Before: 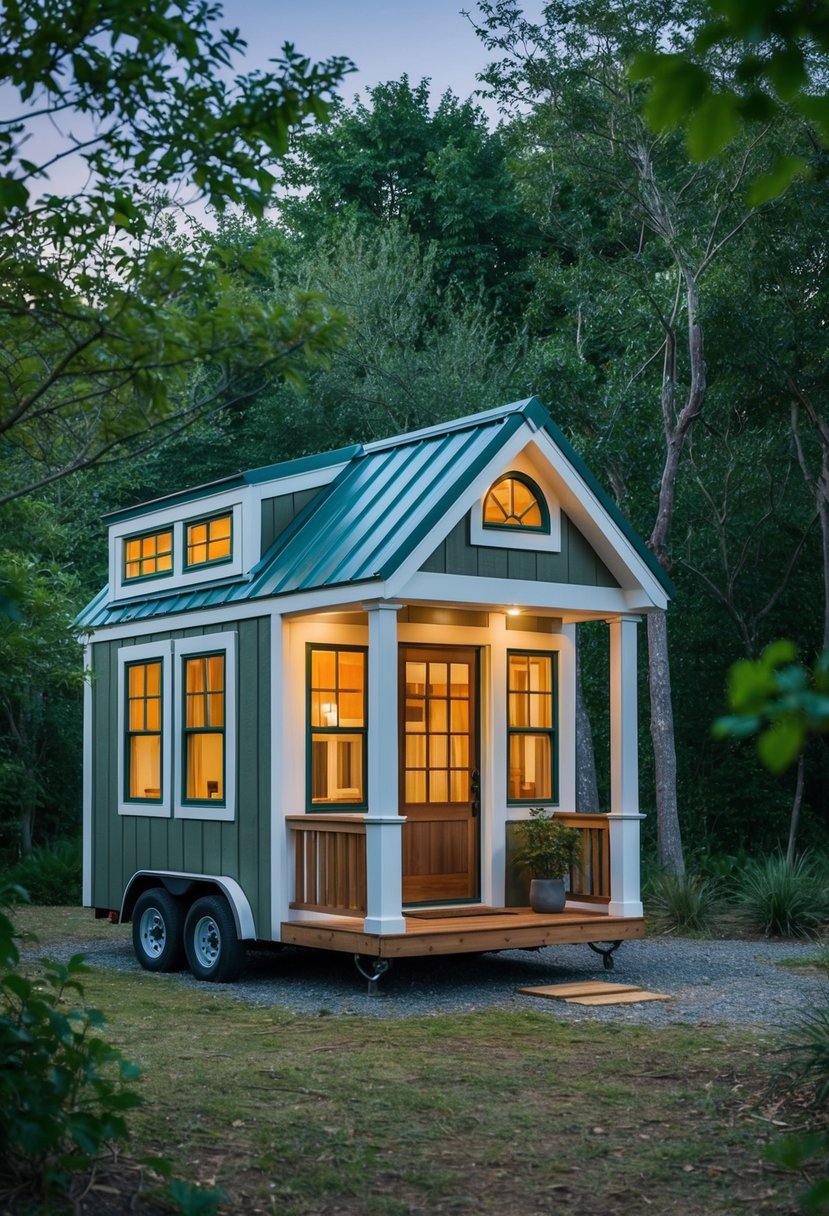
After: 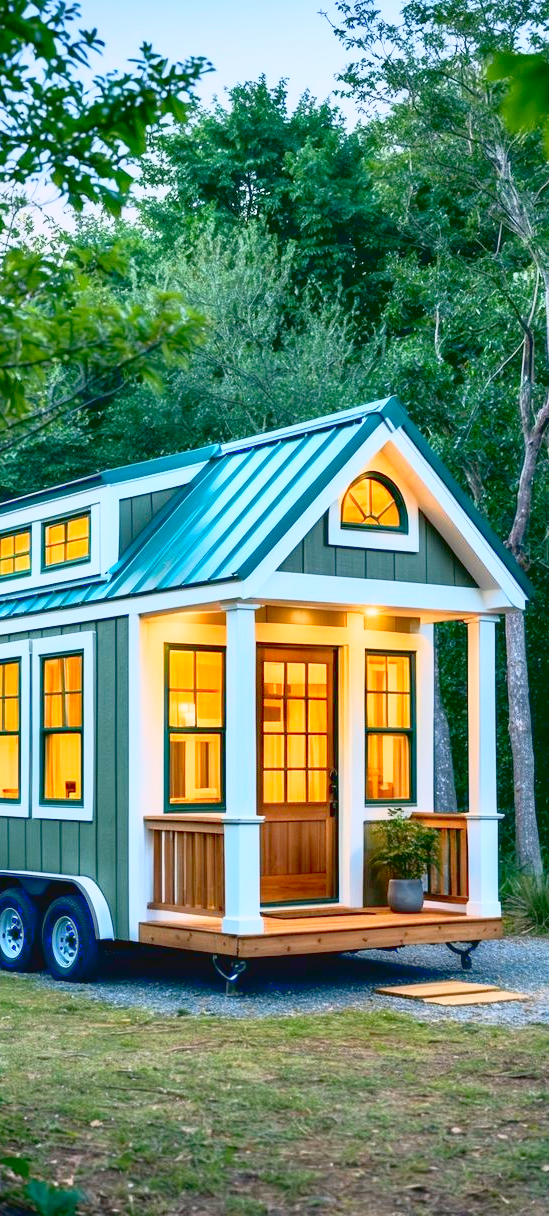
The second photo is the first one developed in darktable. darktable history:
crop: left 17.195%, right 16.258%
tone curve: curves: ch0 [(0, 0.052) (0.207, 0.35) (0.392, 0.592) (0.54, 0.803) (0.725, 0.922) (0.99, 0.974)], color space Lab, linked channels, preserve colors none
exposure: black level correction 0.007, exposure 0.16 EV, compensate exposure bias true, compensate highlight preservation false
